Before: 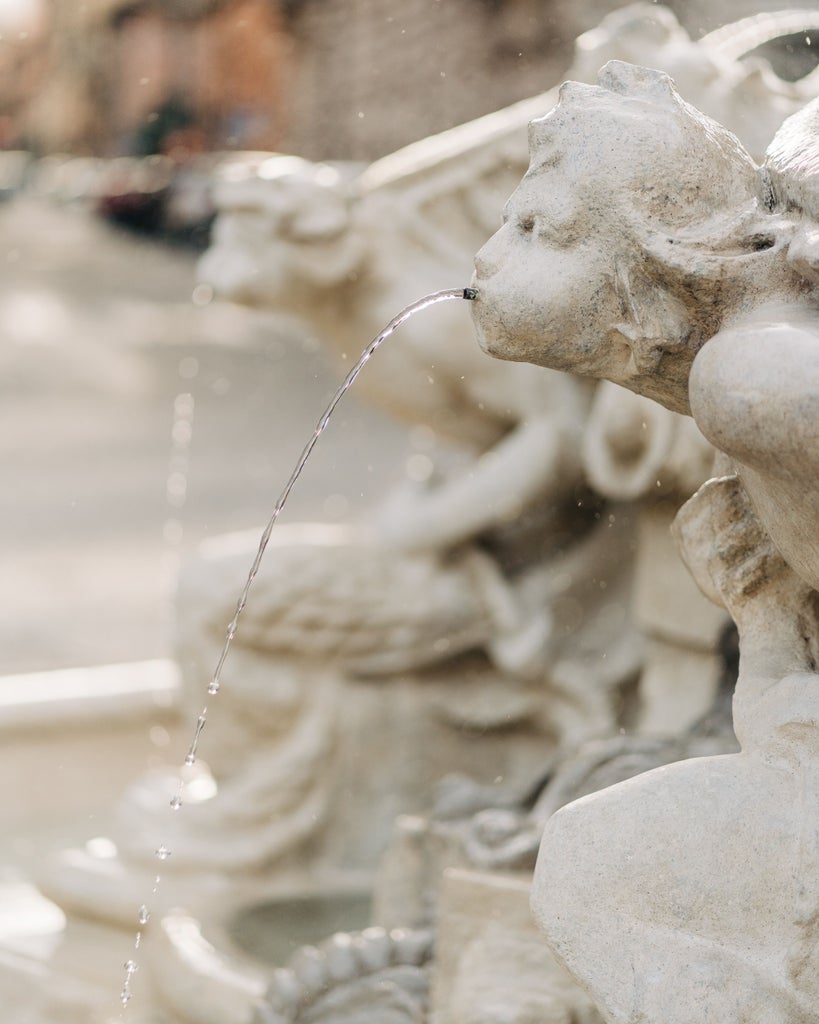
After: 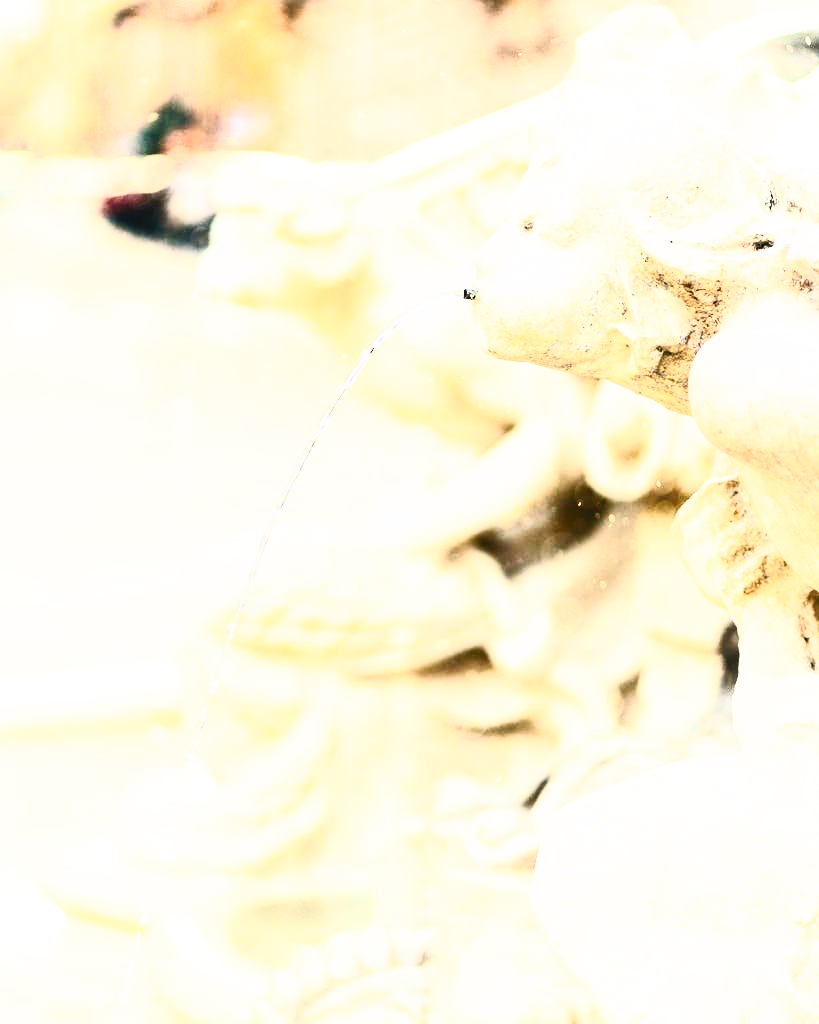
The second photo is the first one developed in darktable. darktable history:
base curve: curves: ch0 [(0, 0) (0.012, 0.01) (0.073, 0.168) (0.31, 0.711) (0.645, 0.957) (1, 1)], preserve colors none
contrast brightness saturation: contrast 0.832, brightness 0.603, saturation 0.571
